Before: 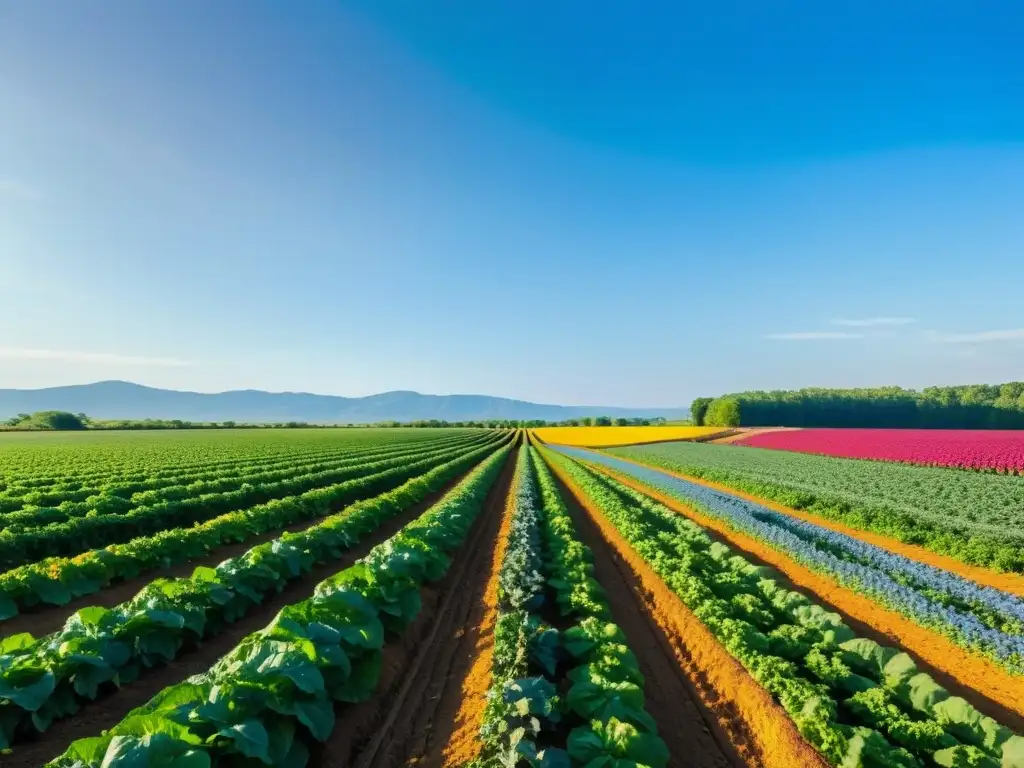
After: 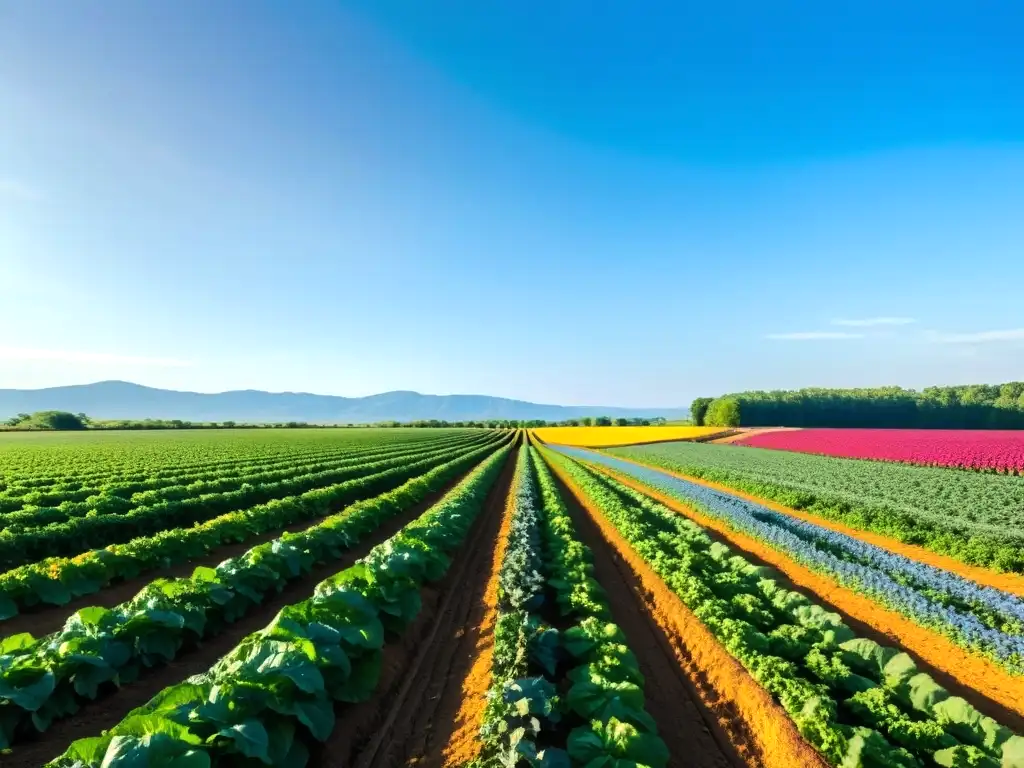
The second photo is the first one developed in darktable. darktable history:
tone equalizer: -8 EV -0.419 EV, -7 EV -0.372 EV, -6 EV -0.367 EV, -5 EV -0.188 EV, -3 EV 0.226 EV, -2 EV 0.306 EV, -1 EV 0.365 EV, +0 EV 0.412 EV, edges refinement/feathering 500, mask exposure compensation -1.57 EV, preserve details no
